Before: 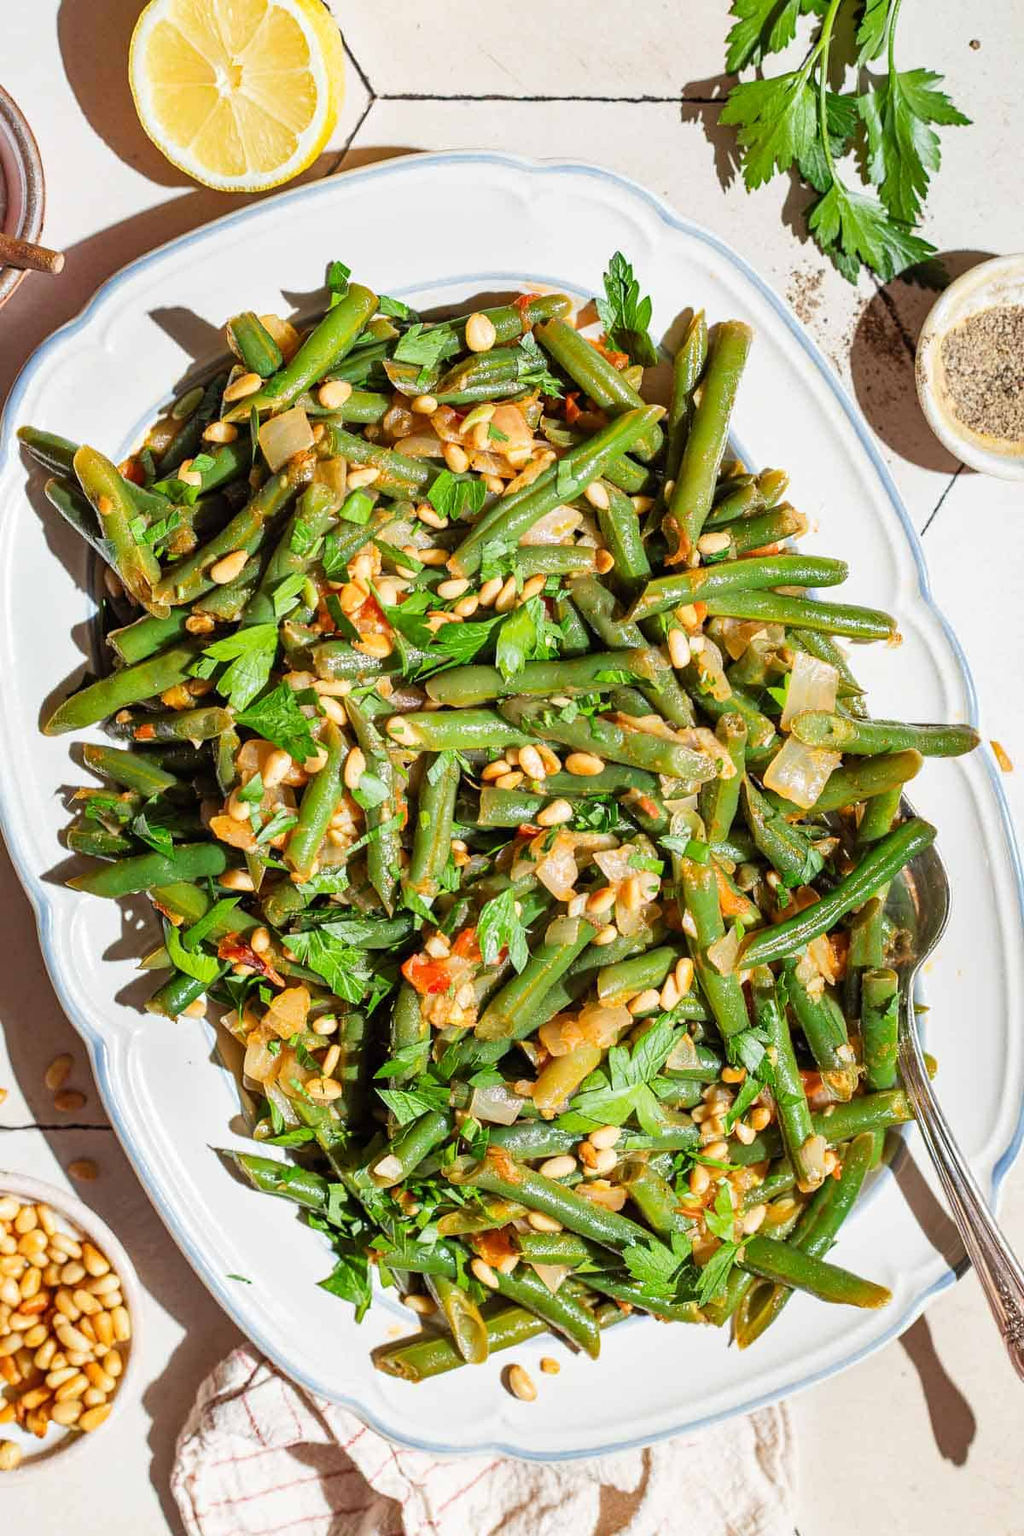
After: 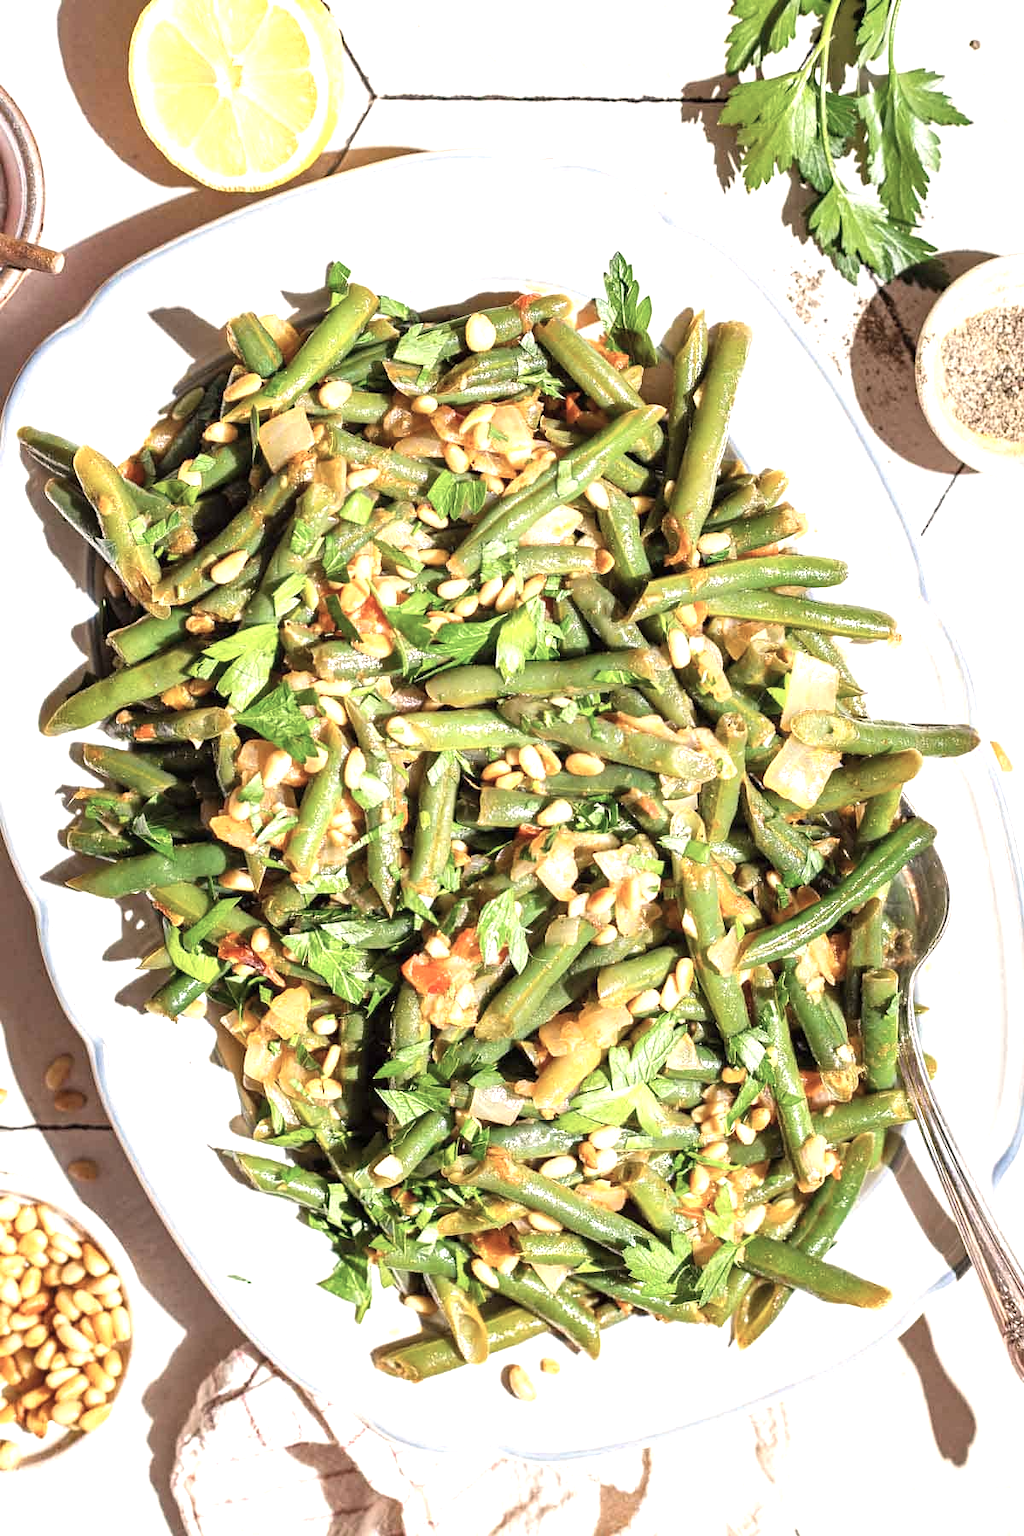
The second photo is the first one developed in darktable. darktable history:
color correction: highlights a* 5.59, highlights b* 5.24, saturation 0.68
exposure: exposure 0.781 EV, compensate highlight preservation false
